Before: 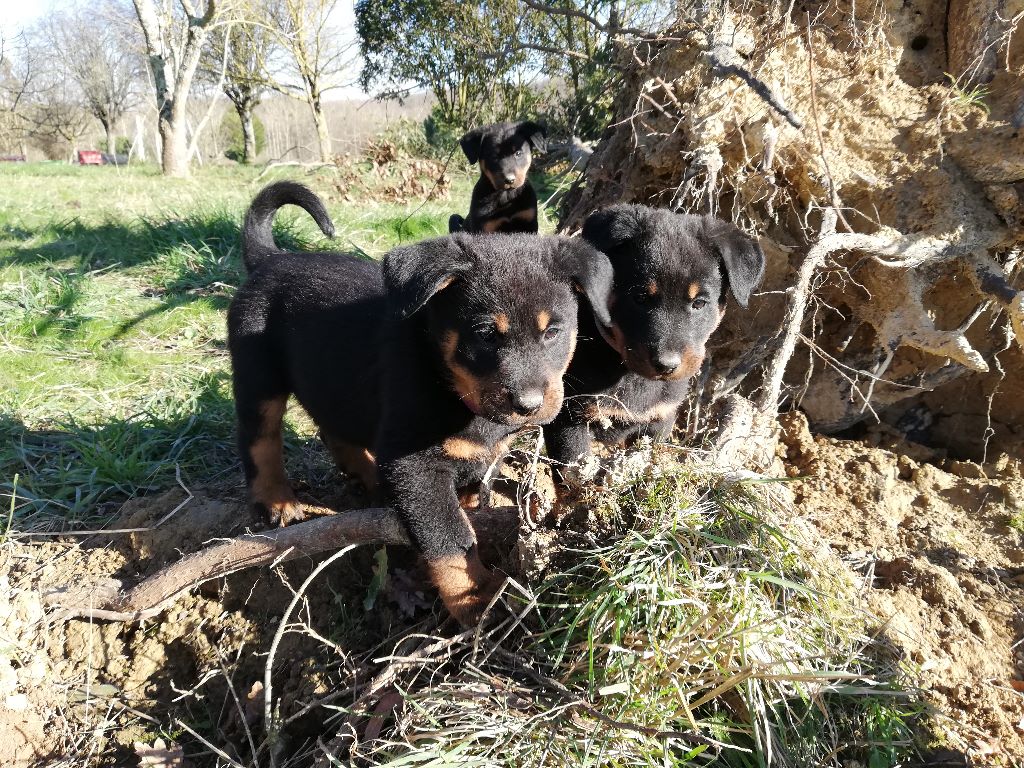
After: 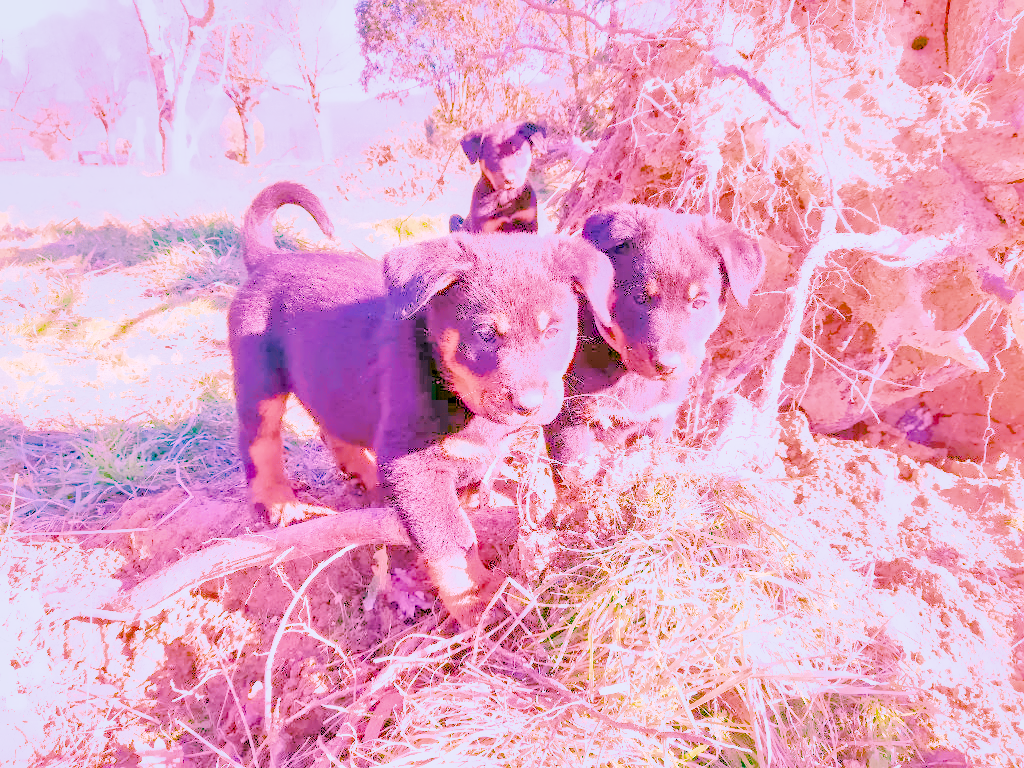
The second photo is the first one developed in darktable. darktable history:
local contrast: on, module defaults
color calibration: illuminant as shot in camera, x 0.358, y 0.373, temperature 4628.91 K
color balance rgb: linear chroma grading › shadows 10%, linear chroma grading › highlights 10%, linear chroma grading › global chroma 15%, linear chroma grading › mid-tones 15%, perceptual saturation grading › global saturation 40%, perceptual saturation grading › highlights -25%, perceptual saturation grading › mid-tones 35%, perceptual saturation grading › shadows 35%, perceptual brilliance grading › global brilliance 11.29%, global vibrance 11.29%
denoise (profiled): preserve shadows 1.52, scattering 0.002, a [-1, 0, 0], compensate highlight preservation false
exposure: black level correction 0, exposure 1.675 EV, compensate exposure bias true, compensate highlight preservation false
haze removal: compatibility mode true, adaptive false
highlight reconstruction: on, module defaults
hot pixels: on, module defaults
lens correction: scale 1, crop 1, focal 16, aperture 5.6, distance 1000, camera "Canon EOS RP", lens "Canon RF 16mm F2.8 STM"
shadows and highlights: on, module defaults
white balance: red 2.229, blue 1.46
tone equalizer: on, module defaults
velvia: on, module defaults
filmic rgb: black relative exposure -3.21 EV, white relative exposure 7.02 EV, hardness 1.46, contrast 1.35
